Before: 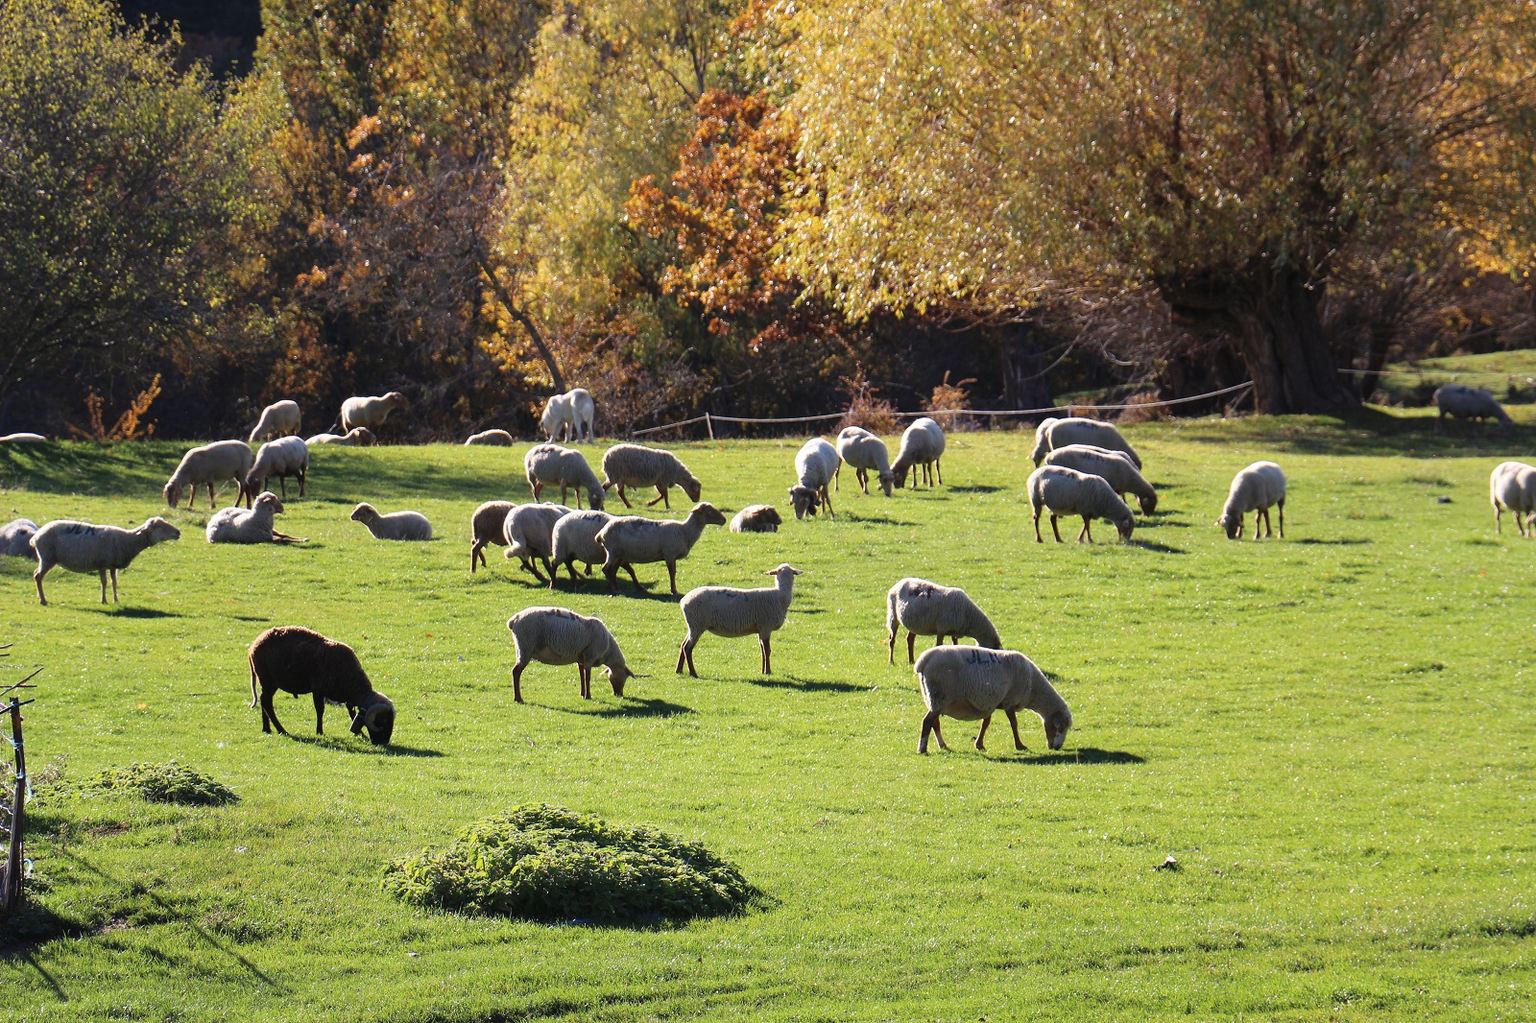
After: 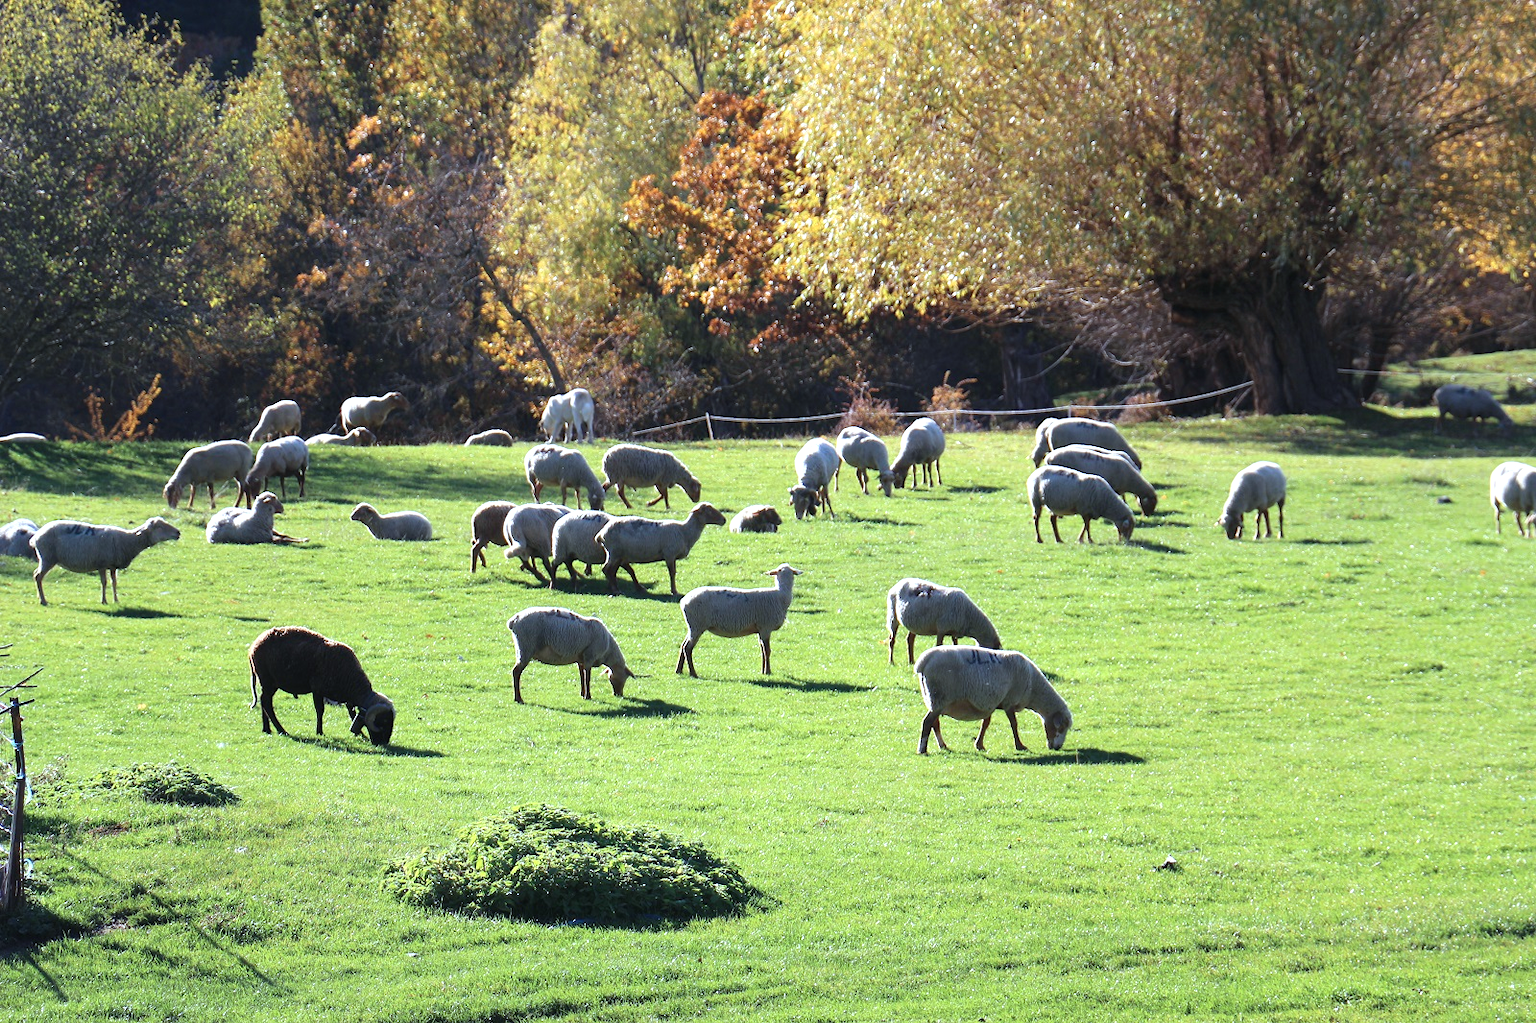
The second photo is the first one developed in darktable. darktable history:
color calibration: illuminant Planckian (black body), x 0.375, y 0.373, temperature 4117 K
exposure: exposure 0.485 EV, compensate highlight preservation false
contrast brightness saturation: contrast 0.01, saturation -0.05
